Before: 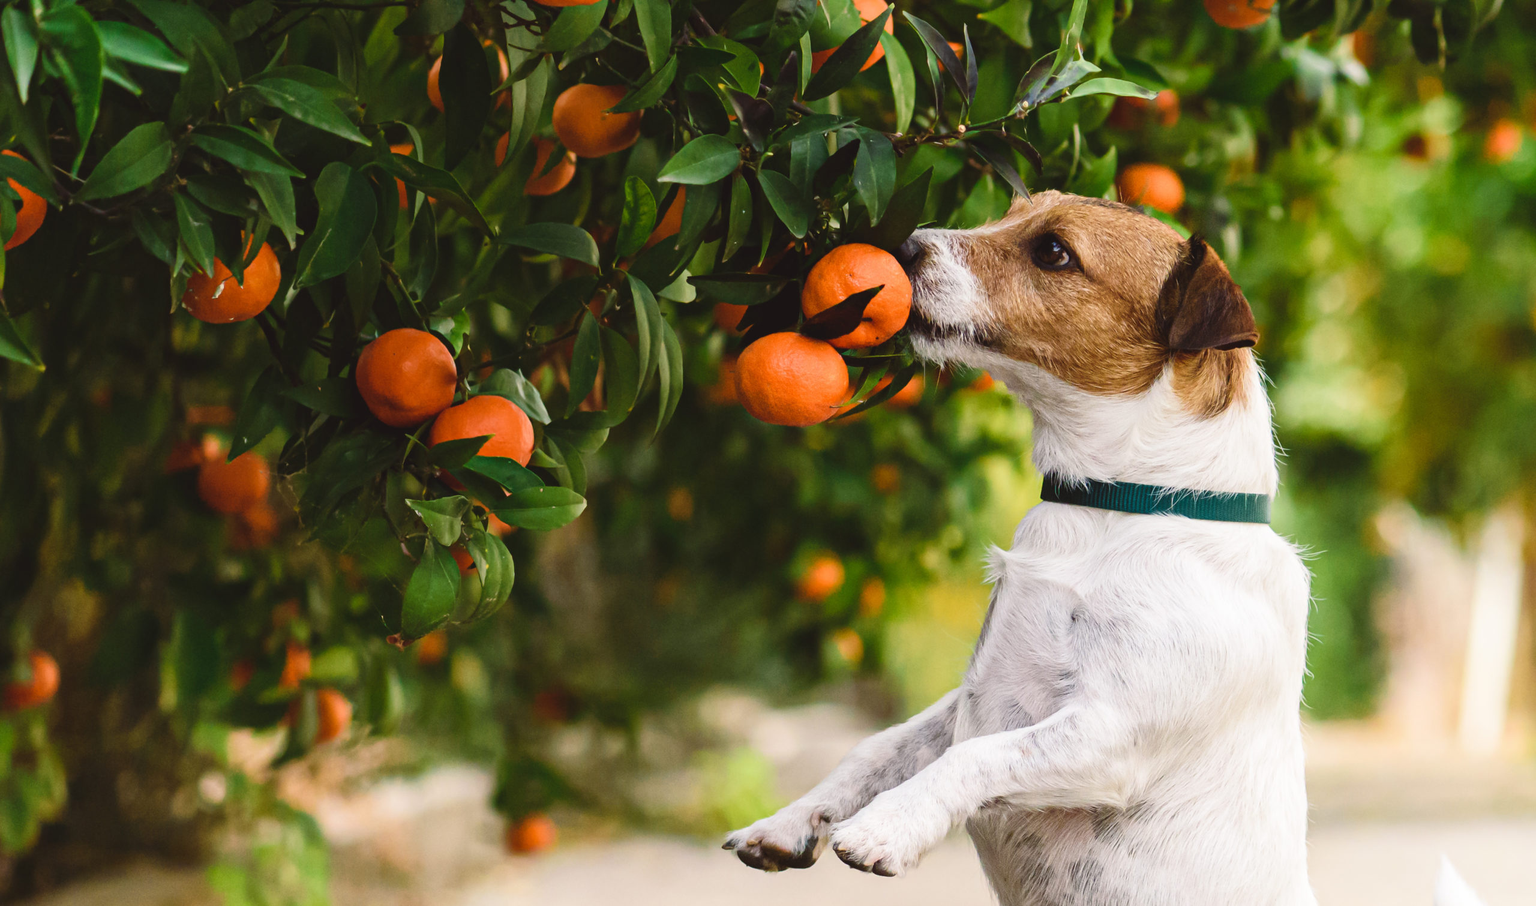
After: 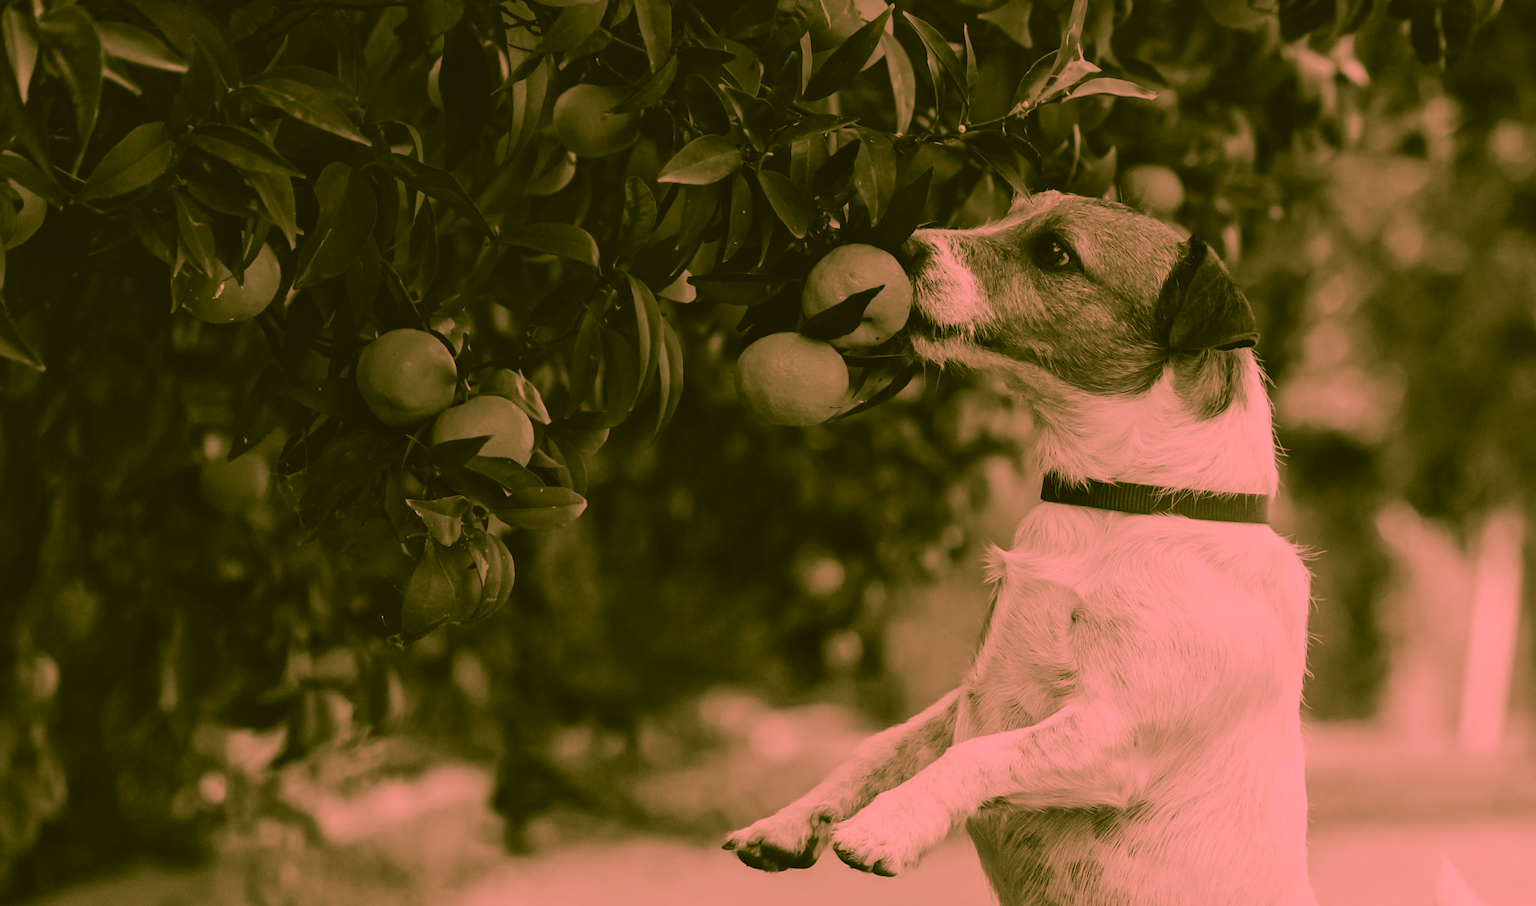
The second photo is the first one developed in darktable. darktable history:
color correction: highlights a* 1.83, highlights b* 34.02, shadows a* -36.68, shadows b* -5.48
color calibration: output gray [0.246, 0.254, 0.501, 0], gray › normalize channels true, illuminant same as pipeline (D50), adaptation XYZ, x 0.346, y 0.359, gamut compression 0
color balance: mode lift, gamma, gain (sRGB), lift [1.04, 1, 1, 0.97], gamma [1.01, 1, 1, 0.97], gain [0.96, 1, 1, 0.97]
color zones: curves: ch0 [(0.826, 0.353)]; ch1 [(0.242, 0.647) (0.889, 0.342)]; ch2 [(0.246, 0.089) (0.969, 0.068)]
local contrast: mode bilateral grid, contrast 20, coarseness 50, detail 120%, midtone range 0.2
